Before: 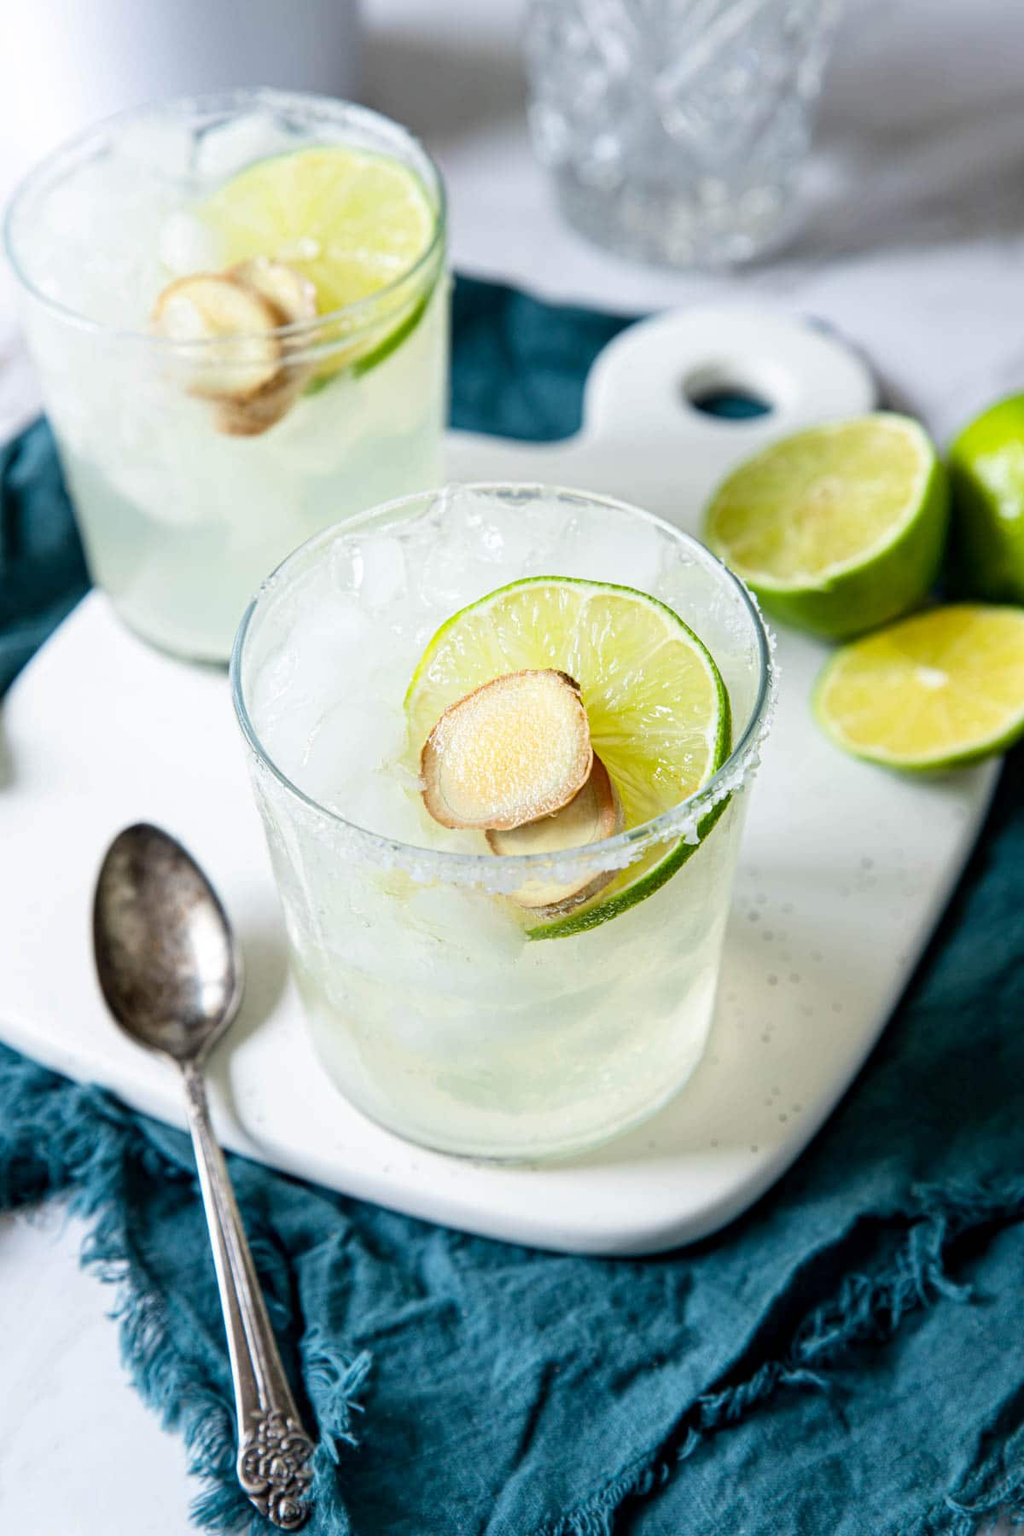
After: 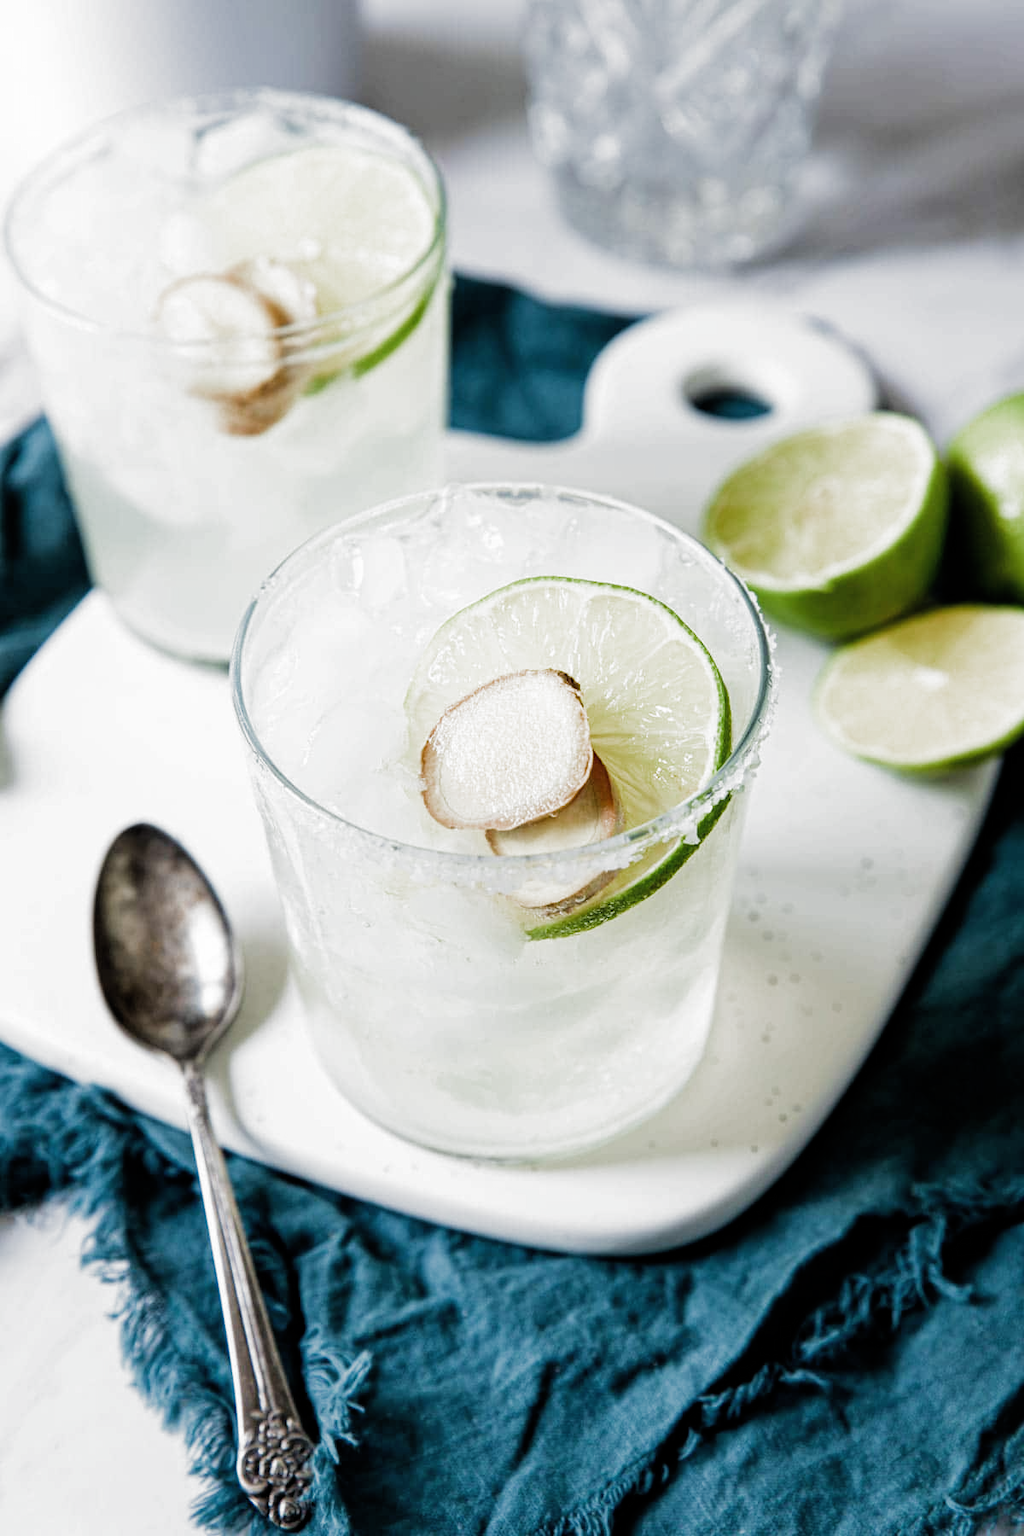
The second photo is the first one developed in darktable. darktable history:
filmic rgb: black relative exposure -8 EV, white relative exposure 2.45 EV, threshold 3.05 EV, hardness 6.4, add noise in highlights 0.001, color science v3 (2019), use custom middle-gray values true, iterations of high-quality reconstruction 0, contrast in highlights soft, enable highlight reconstruction true
